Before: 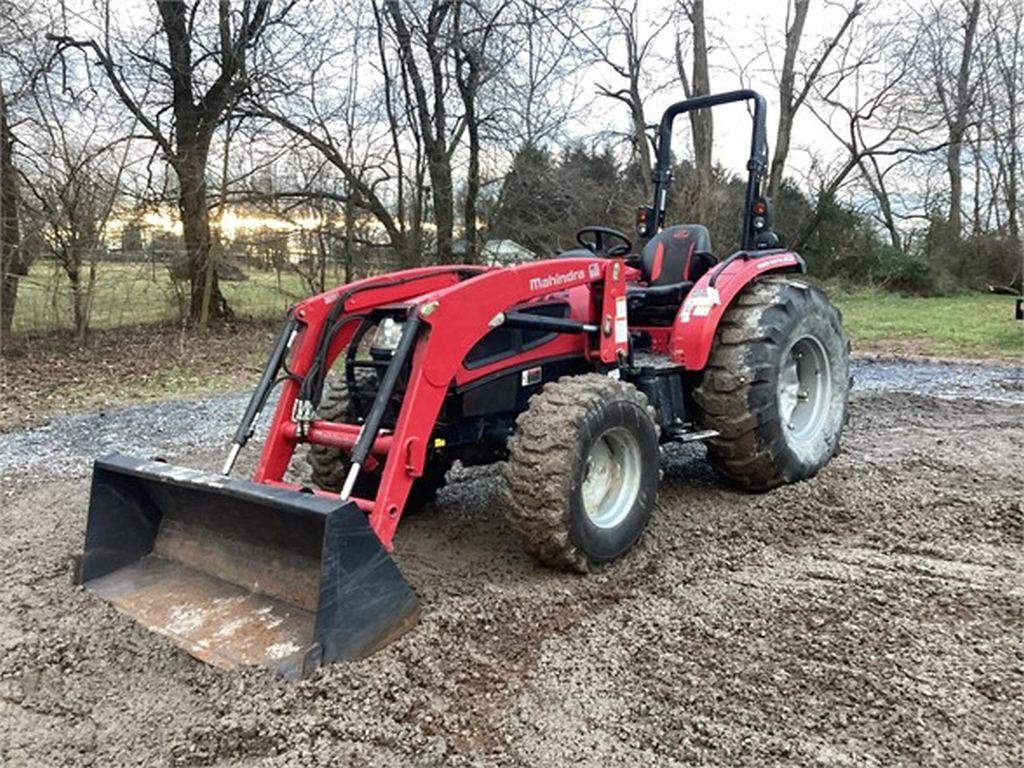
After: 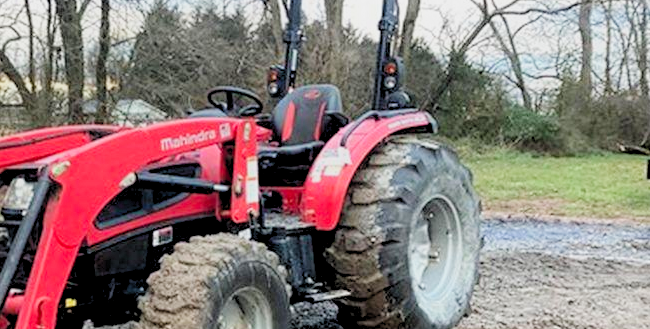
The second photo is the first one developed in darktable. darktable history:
contrast equalizer: y [[0.439, 0.44, 0.442, 0.457, 0.493, 0.498], [0.5 ×6], [0.5 ×6], [0 ×6], [0 ×6]]
filmic rgb: black relative exposure -7.65 EV, white relative exposure 4.56 EV, threshold 5.97 EV, hardness 3.61, enable highlight reconstruction true
levels: levels [0.044, 0.416, 0.908]
crop: left 36.067%, top 18.286%, right 0.417%, bottom 38.76%
